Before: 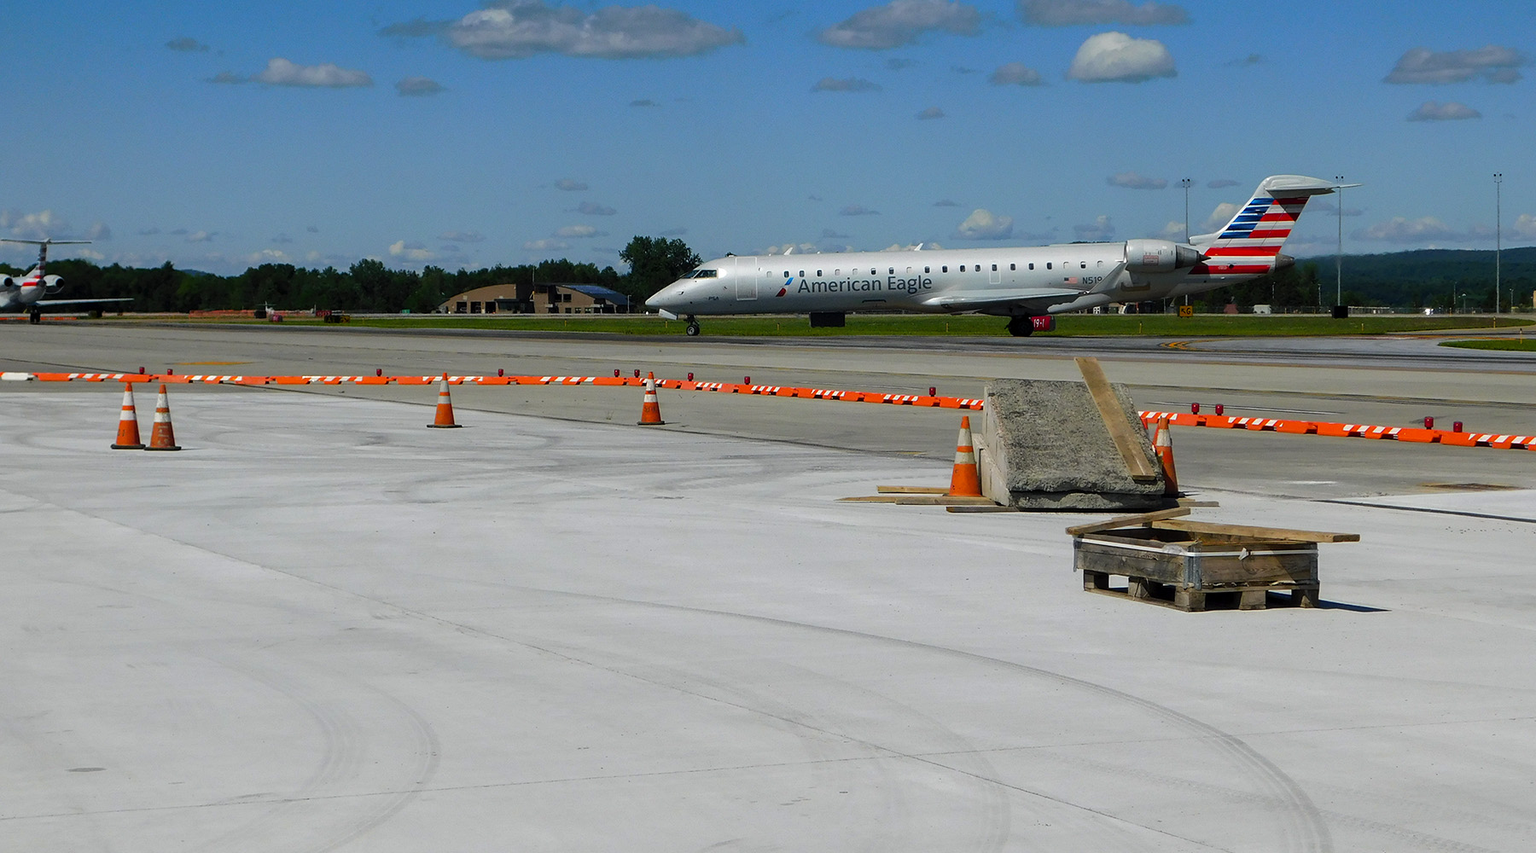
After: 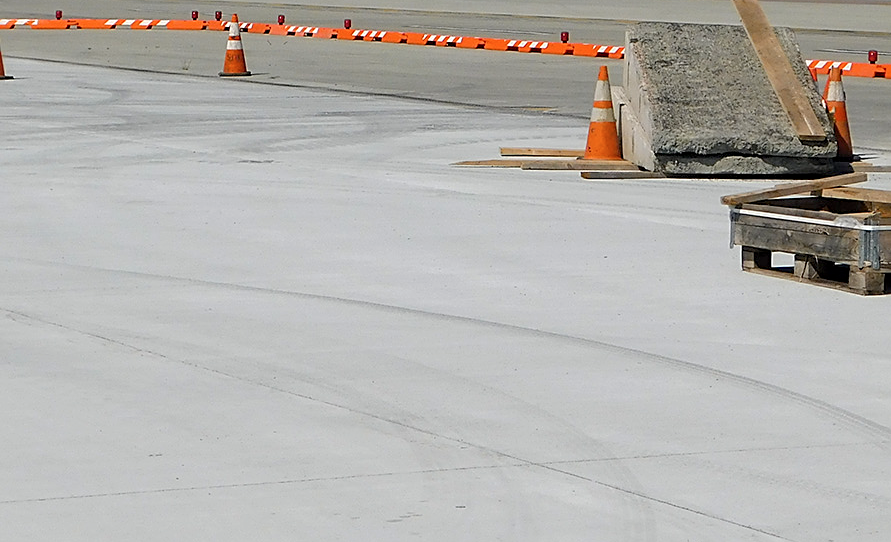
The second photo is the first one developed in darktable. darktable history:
sharpen: on, module defaults
color zones: curves: ch2 [(0, 0.5) (0.143, 0.5) (0.286, 0.416) (0.429, 0.5) (0.571, 0.5) (0.714, 0.5) (0.857, 0.5) (1, 0.5)]
crop: left 29.385%, top 42.277%, right 21.086%, bottom 3.516%
